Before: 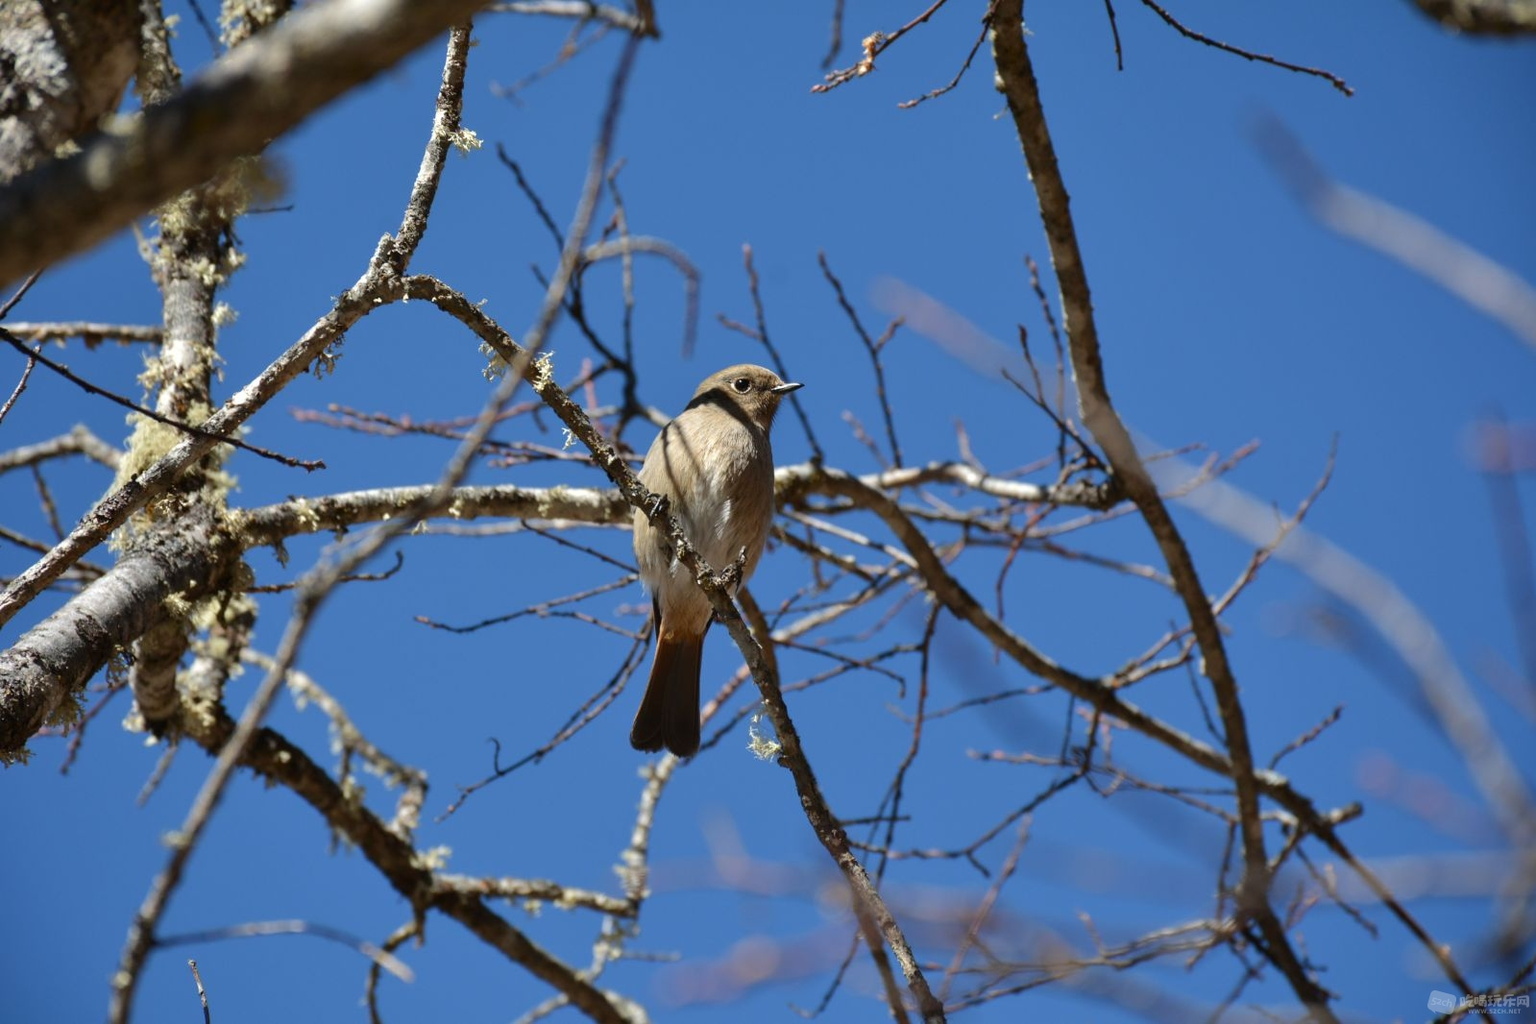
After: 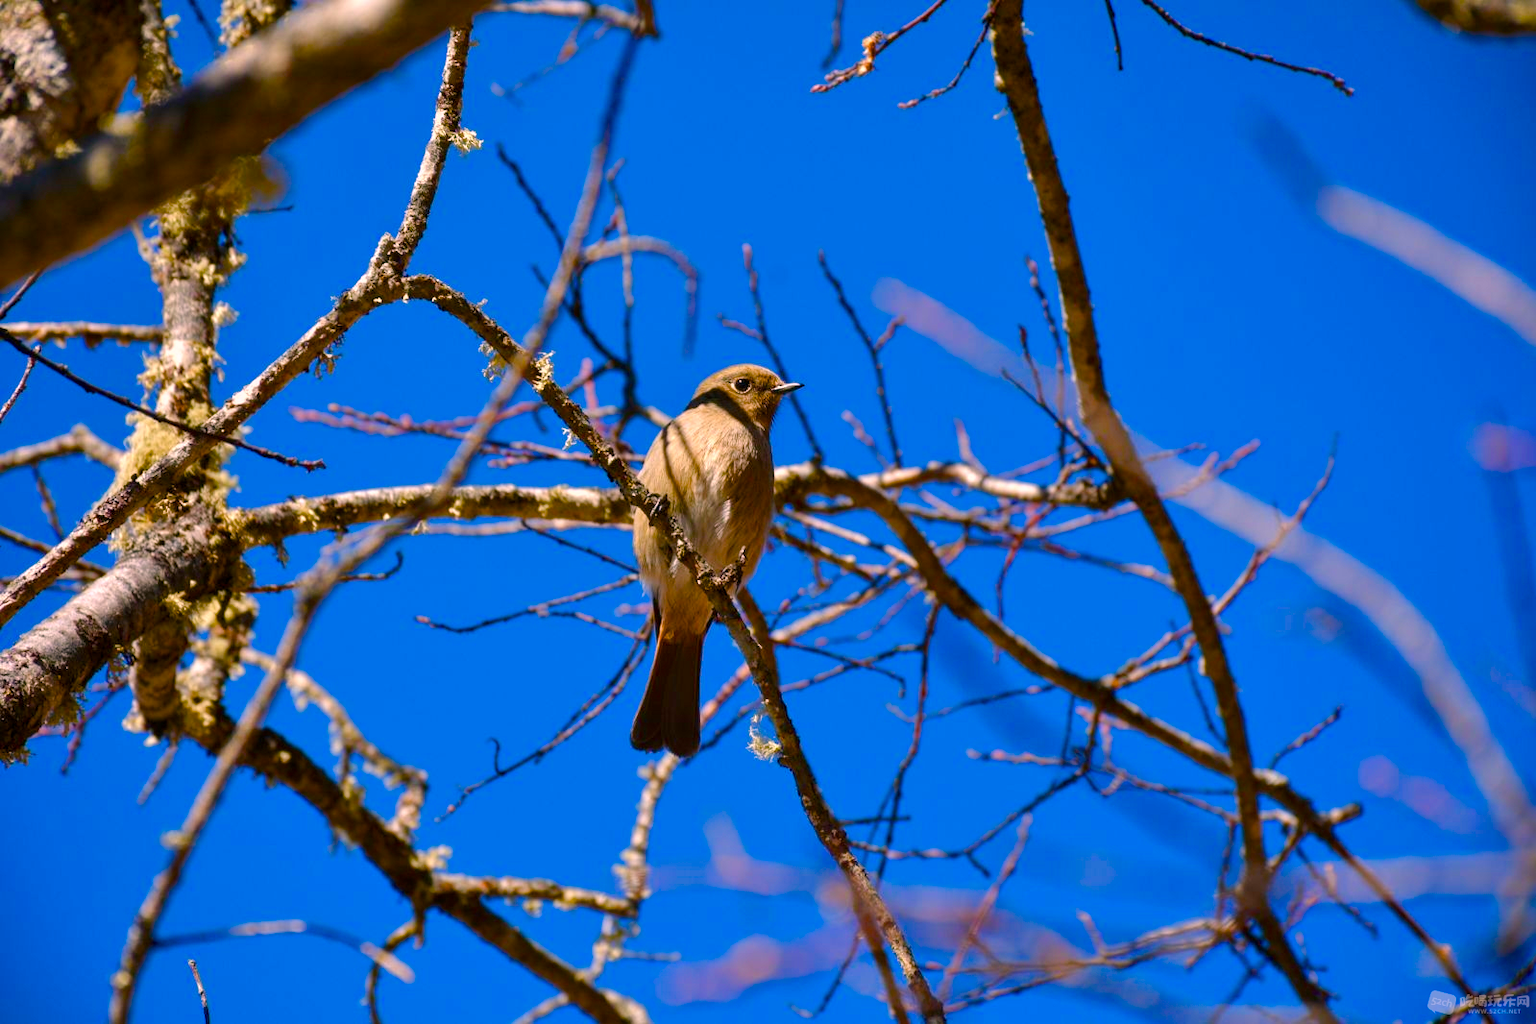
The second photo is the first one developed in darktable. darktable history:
local contrast: highlights 105%, shadows 97%, detail 119%, midtone range 0.2
color balance rgb: highlights gain › chroma 1.062%, highlights gain › hue 60.18°, linear chroma grading › shadows 31.319%, linear chroma grading › global chroma -2.063%, linear chroma grading › mid-tones 3.73%, perceptual saturation grading › global saturation 27.785%, perceptual saturation grading › highlights -25.567%, perceptual saturation grading › mid-tones 25.327%, perceptual saturation grading › shadows 49.347%, global vibrance 45.427%
color correction: highlights a* 14.64, highlights b* 4.84
